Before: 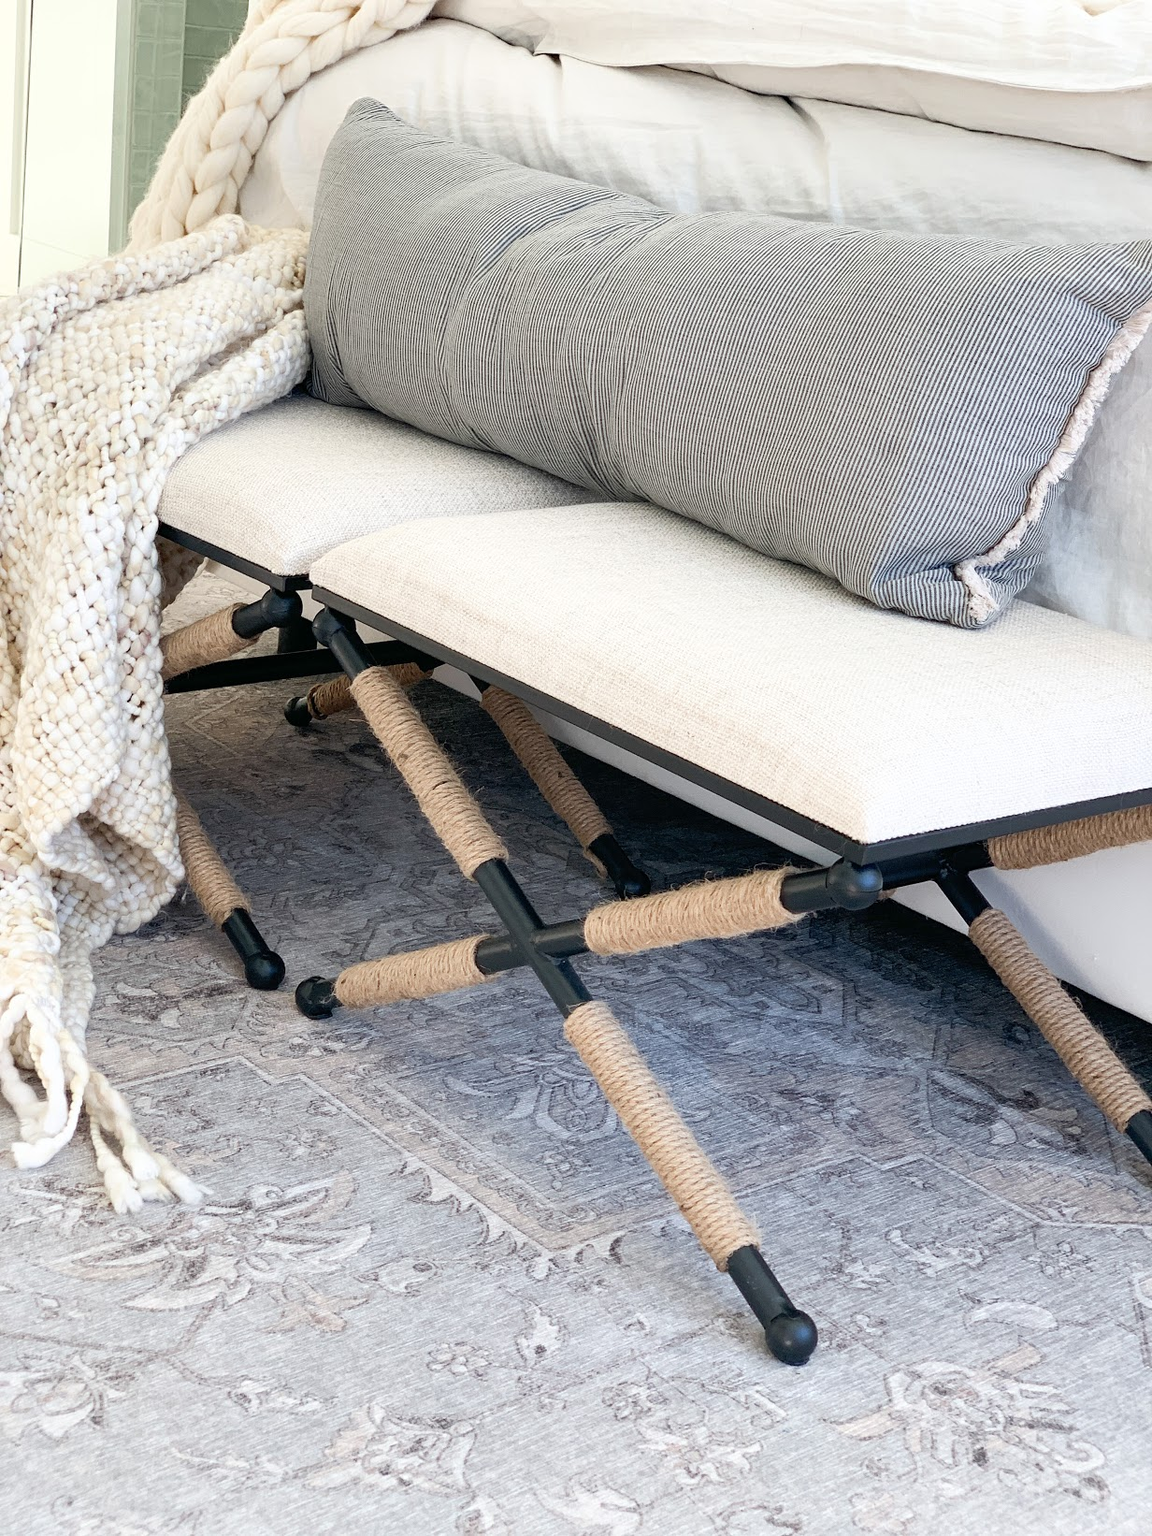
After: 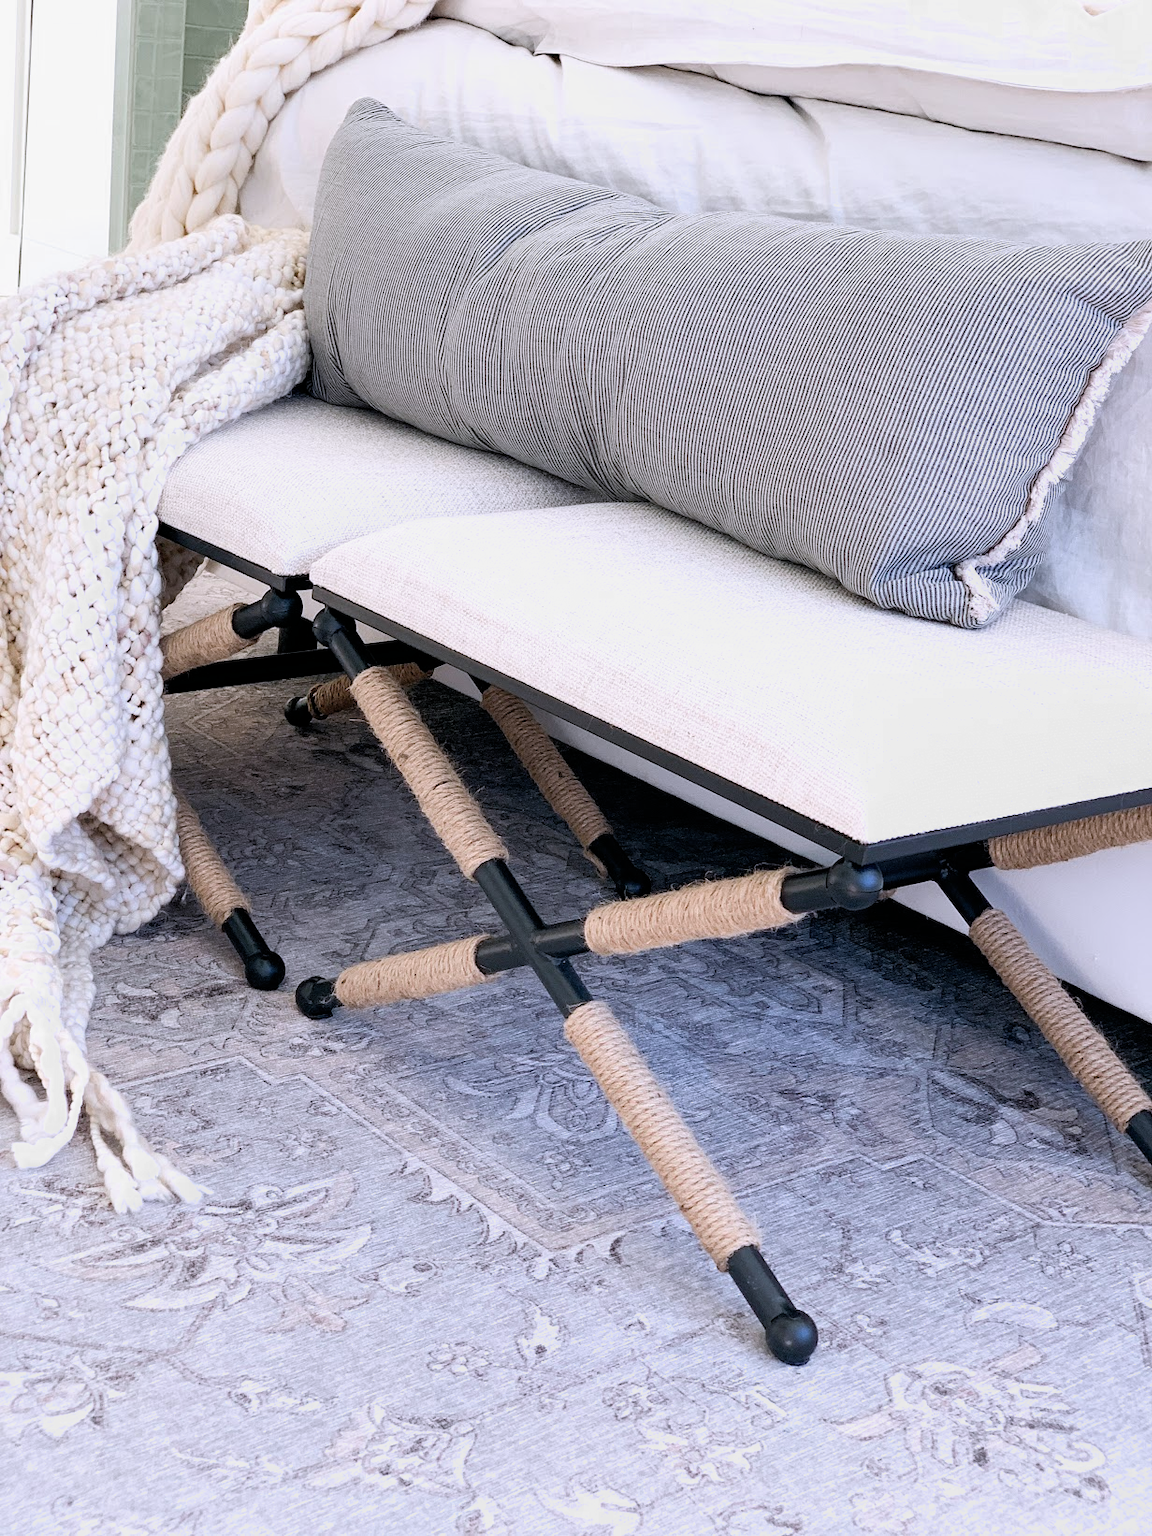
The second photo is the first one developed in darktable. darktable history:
filmic rgb: middle gray luminance 18.42%, black relative exposure -11.45 EV, white relative exposure 2.55 EV, threshold 6 EV, target black luminance 0%, hardness 8.41, latitude 99%, contrast 1.084, shadows ↔ highlights balance 0.505%, add noise in highlights 0, preserve chrominance max RGB, color science v3 (2019), use custom middle-gray values true, iterations of high-quality reconstruction 0, contrast in highlights soft, enable highlight reconstruction true
white balance: red 1.004, blue 1.096
